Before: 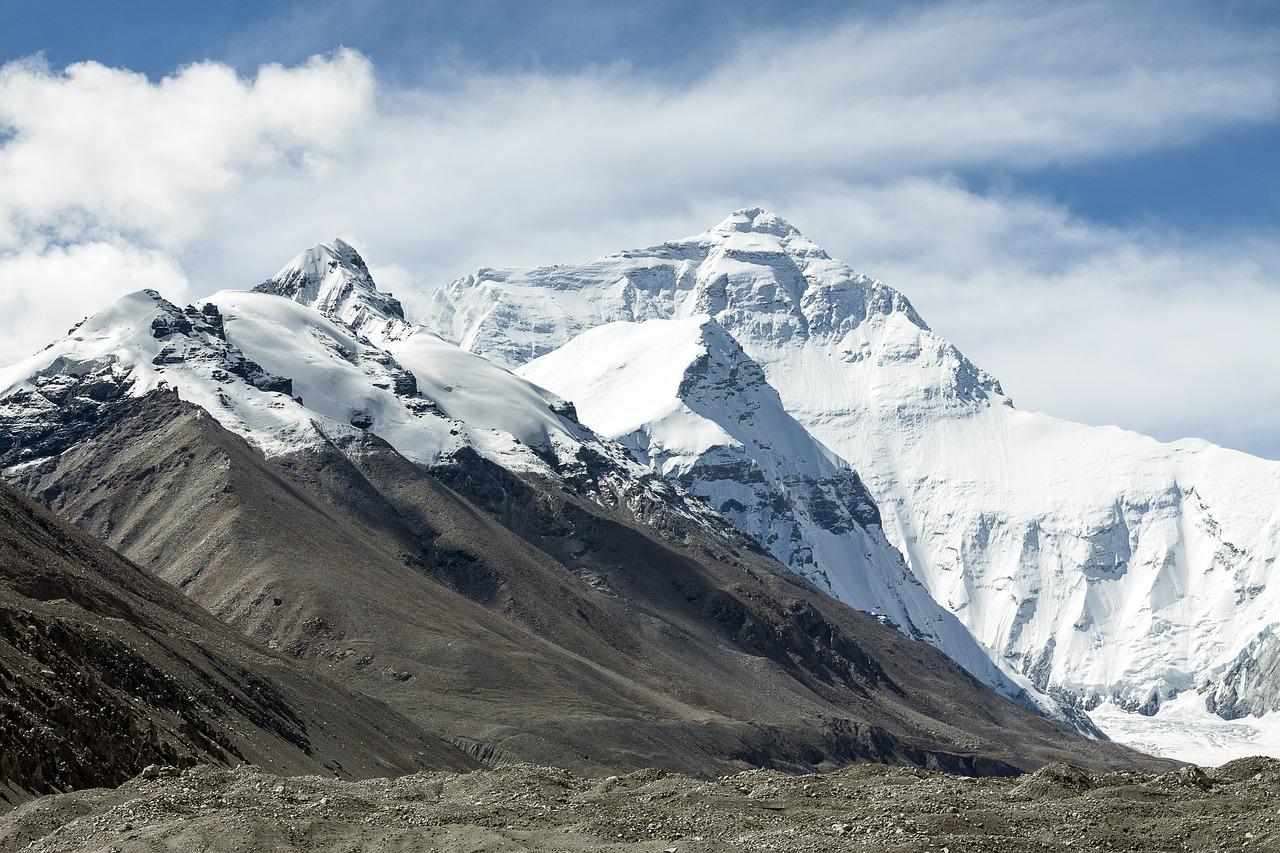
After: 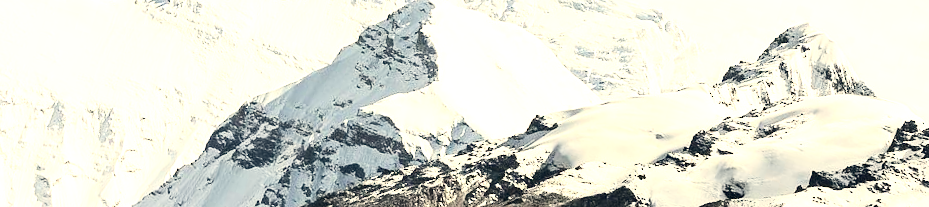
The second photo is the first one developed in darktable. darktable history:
crop and rotate: angle 16.12°, top 30.835%, bottom 35.653%
white balance: red 1.123, blue 0.83
exposure: black level correction 0, exposure 1.1 EV, compensate exposure bias true, compensate highlight preservation false
contrast brightness saturation: contrast 0.28
color contrast: green-magenta contrast 0.84, blue-yellow contrast 0.86
